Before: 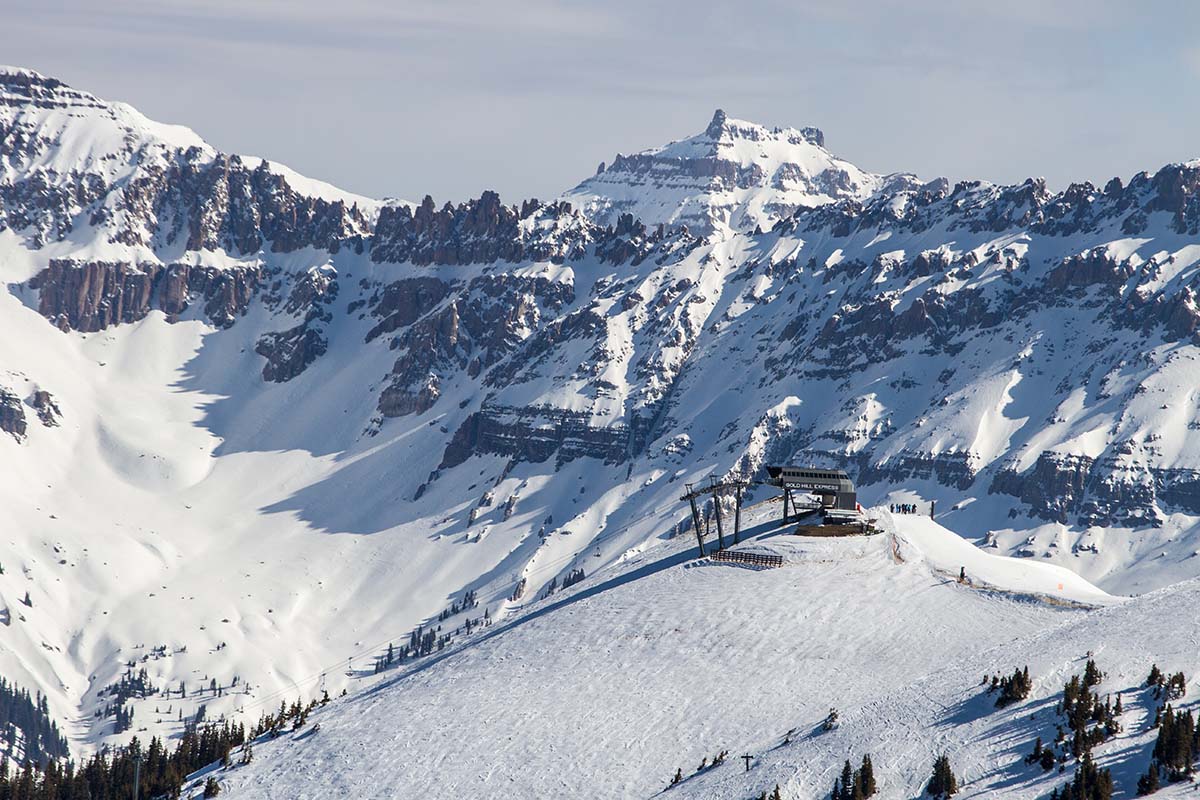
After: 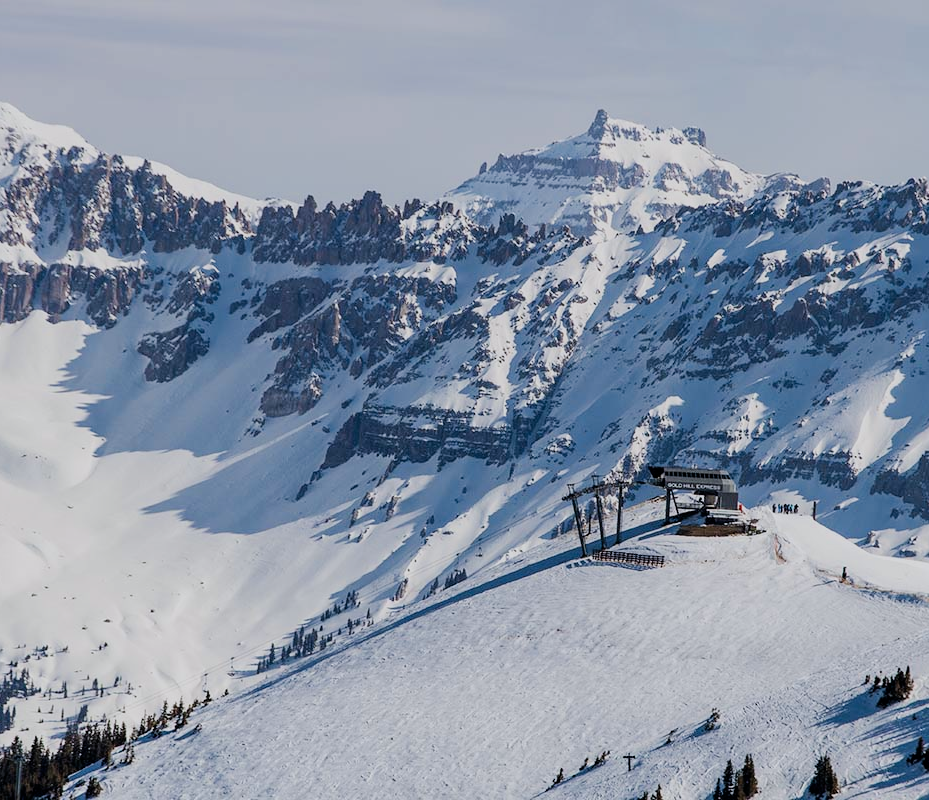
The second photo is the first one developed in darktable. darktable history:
filmic rgb: black relative exposure -7.65 EV, white relative exposure 4.56 EV, hardness 3.61
tone equalizer: edges refinement/feathering 500, mask exposure compensation -1.57 EV, preserve details no
exposure: black level correction 0.002, compensate highlight preservation false
color calibration: output R [1.063, -0.012, -0.003, 0], output G [0, 1.022, 0.021, 0], output B [-0.079, 0.047, 1, 0], illuminant as shot in camera, x 0.358, y 0.373, temperature 4628.91 K
crop: left 9.856%, right 12.675%
